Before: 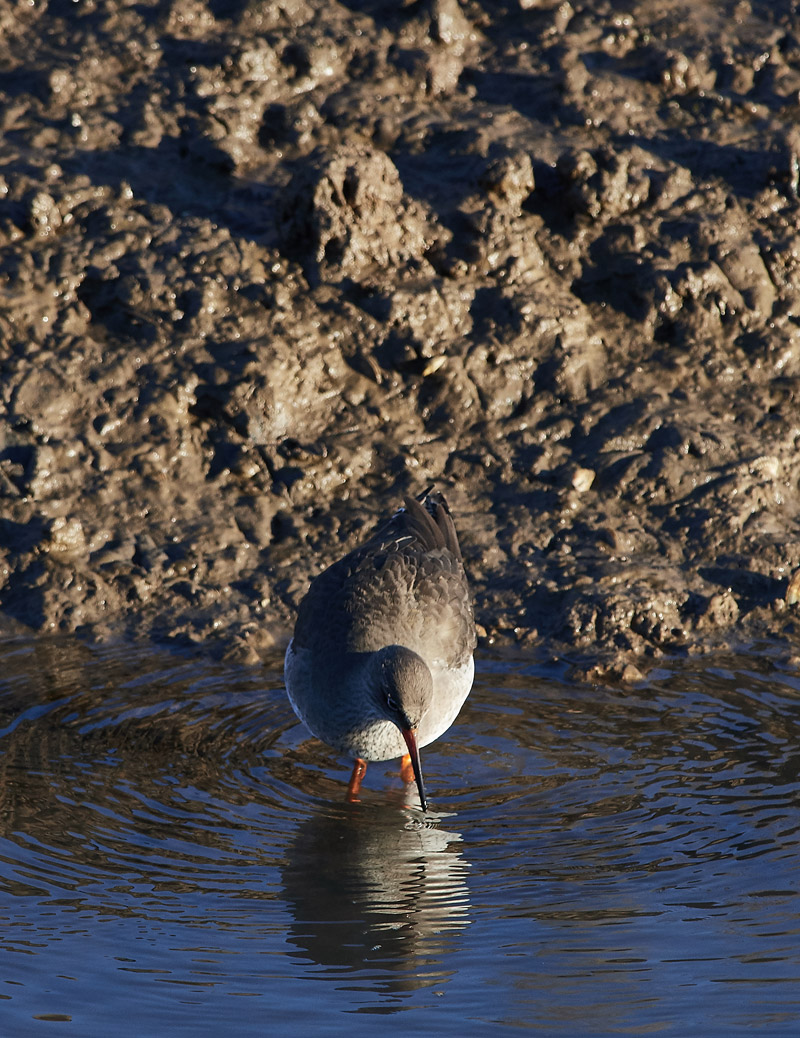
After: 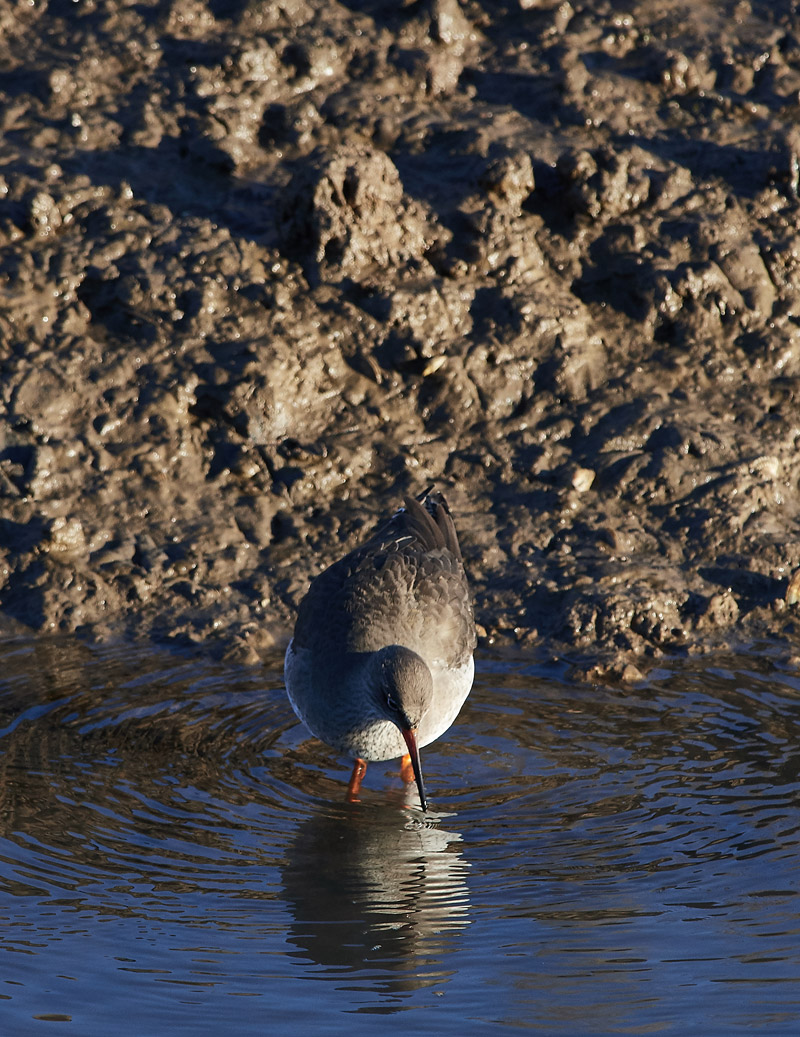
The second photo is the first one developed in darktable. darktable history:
tone equalizer: on, module defaults
crop: bottom 0.071%
